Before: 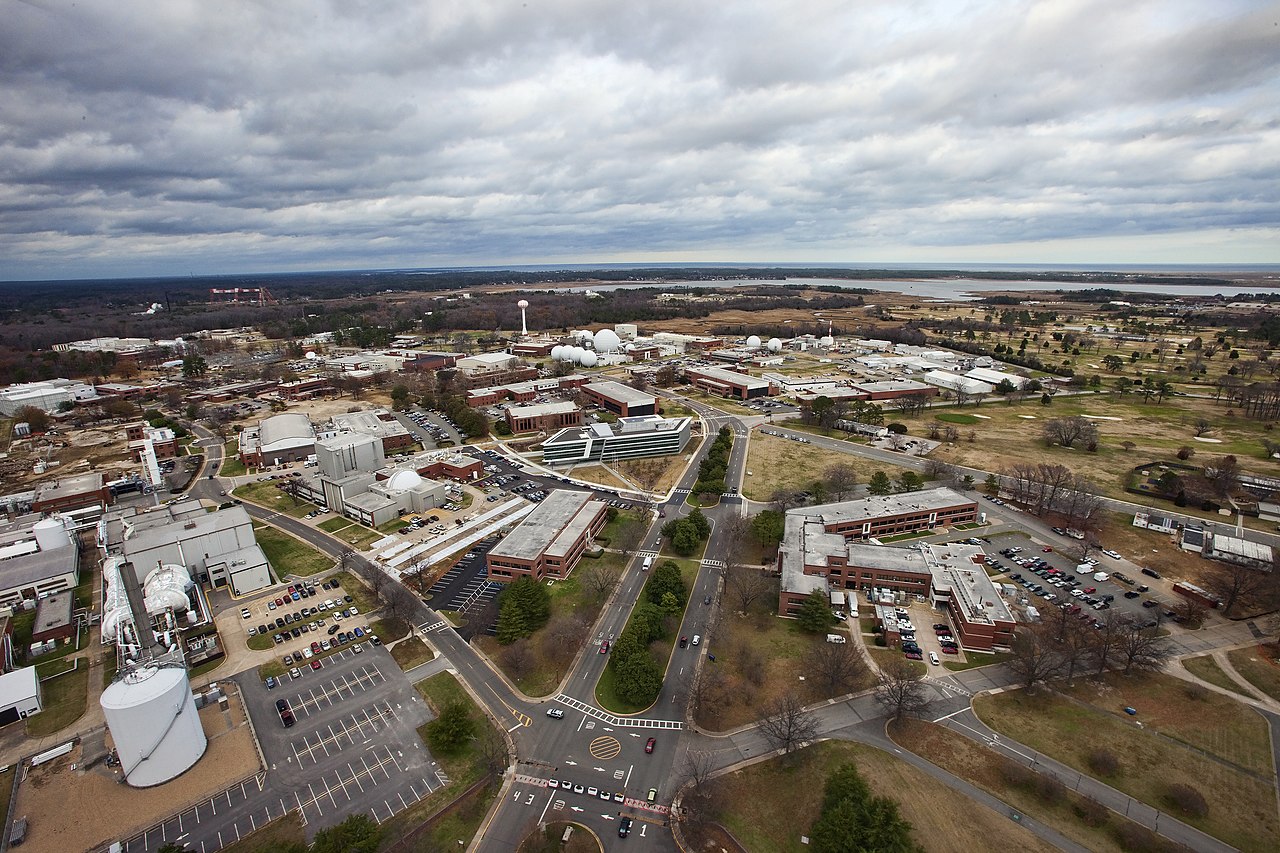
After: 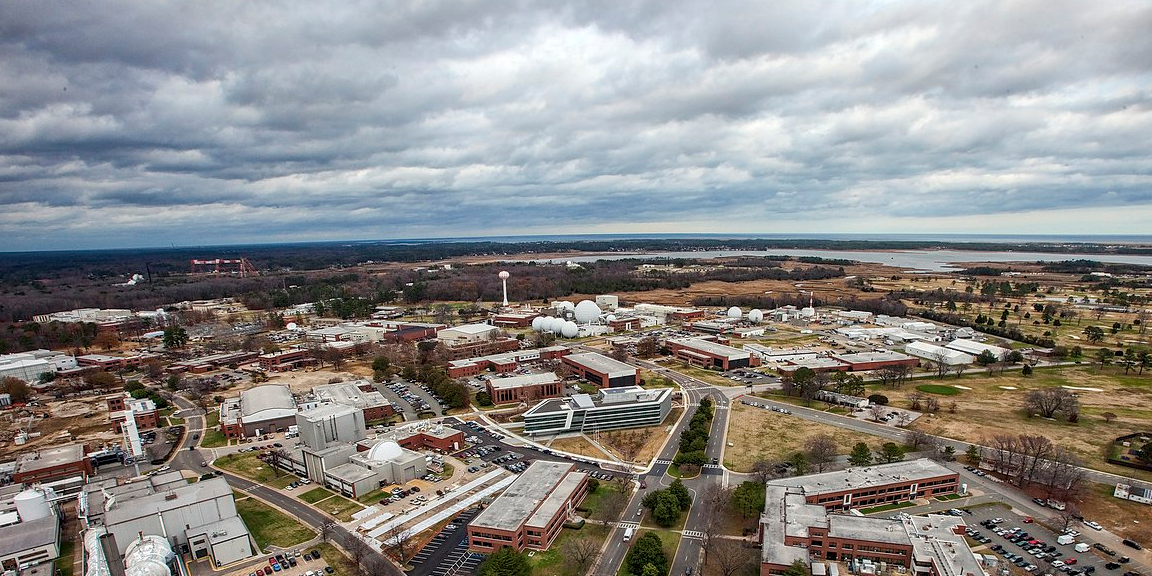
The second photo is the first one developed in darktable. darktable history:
shadows and highlights: shadows 25, highlights -25
crop: left 1.509%, top 3.452%, right 7.696%, bottom 28.452%
local contrast: on, module defaults
